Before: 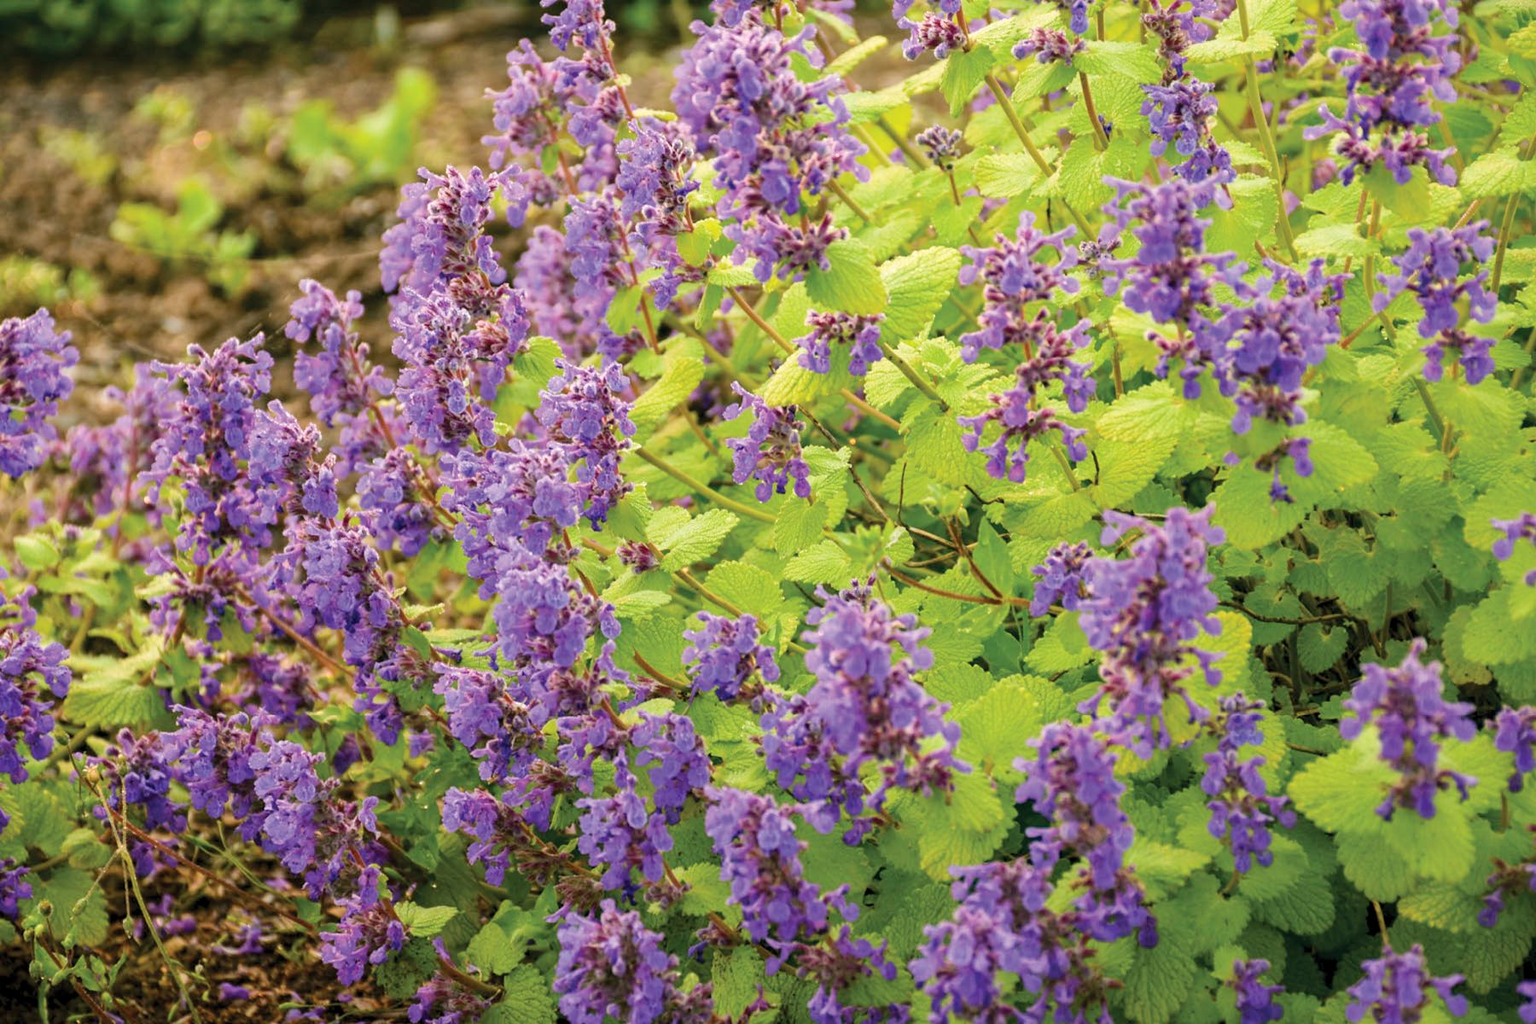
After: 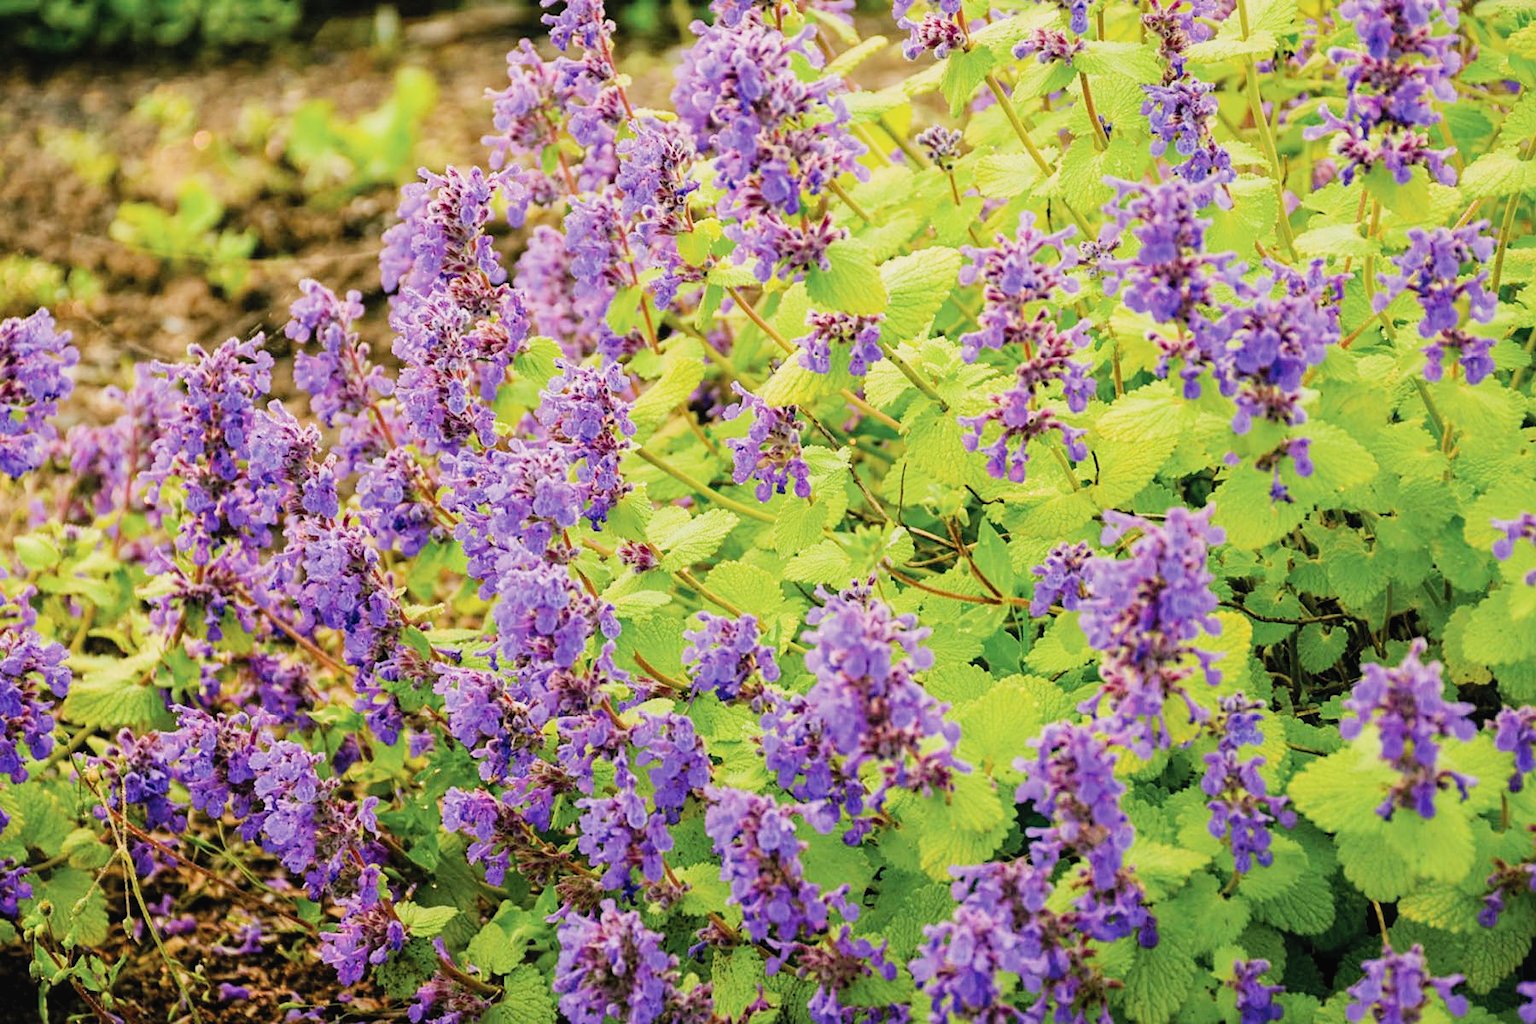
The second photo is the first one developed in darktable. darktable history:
filmic rgb: black relative exposure -8.77 EV, white relative exposure 4.97 EV, target black luminance 0%, hardness 3.78, latitude 65.9%, contrast 0.826, shadows ↔ highlights balance 19.92%
local contrast: highlights 107%, shadows 100%, detail 119%, midtone range 0.2
sharpen: amount 0.218
tone curve: curves: ch0 [(0, 0.039) (0.104, 0.094) (0.285, 0.301) (0.673, 0.796) (0.845, 0.932) (0.994, 0.971)]; ch1 [(0, 0) (0.356, 0.385) (0.424, 0.405) (0.498, 0.502) (0.586, 0.57) (0.657, 0.642) (1, 1)]; ch2 [(0, 0) (0.424, 0.438) (0.46, 0.453) (0.515, 0.505) (0.557, 0.57) (0.612, 0.583) (0.722, 0.67) (1, 1)], preserve colors none
